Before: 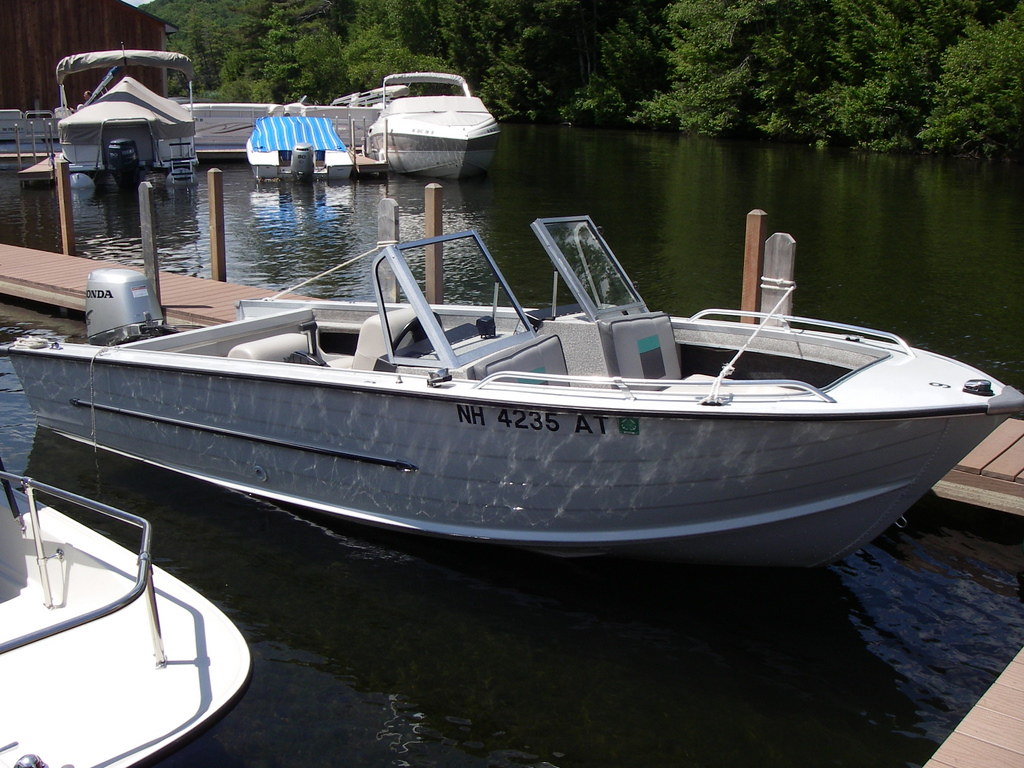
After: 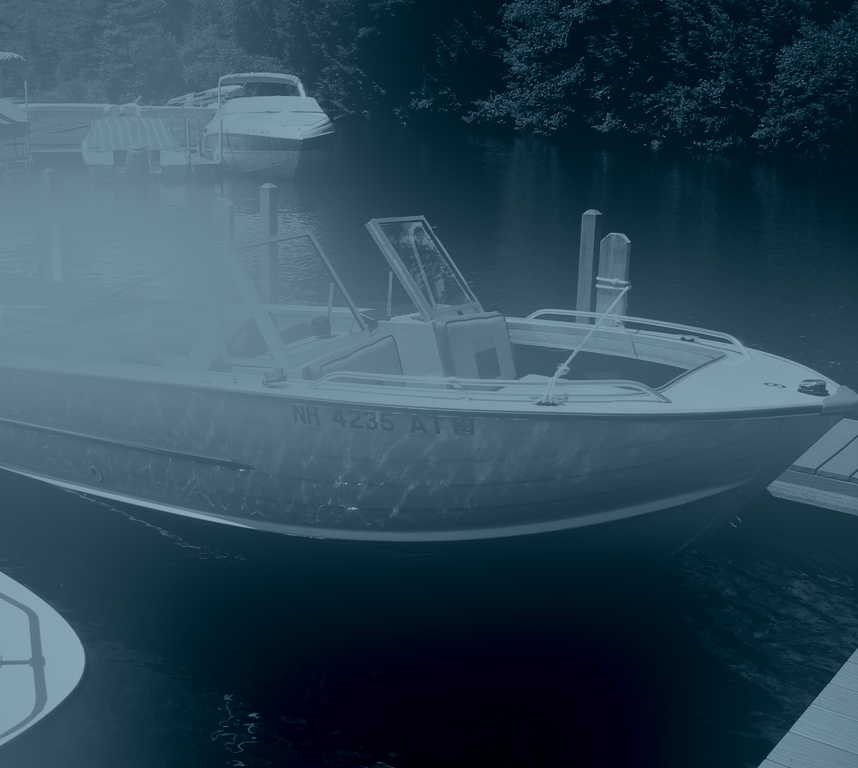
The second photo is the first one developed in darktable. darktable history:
tone equalizer: -8 EV -1.08 EV, -7 EV -1.01 EV, -6 EV -0.867 EV, -5 EV -0.578 EV, -3 EV 0.578 EV, -2 EV 0.867 EV, -1 EV 1.01 EV, +0 EV 1.08 EV, edges refinement/feathering 500, mask exposure compensation -1.57 EV, preserve details no
bloom: size 25%, threshold 5%, strength 90%
color balance rgb: linear chroma grading › global chroma -0.67%, saturation formula JzAzBz (2021)
exposure: black level correction 0.007, exposure 0.159 EV, compensate highlight preservation false
crop: left 16.145%
color correction: highlights a* 2.75, highlights b* 5, shadows a* -2.04, shadows b* -4.84, saturation 0.8
local contrast: mode bilateral grid, contrast 20, coarseness 50, detail 132%, midtone range 0.2
colorize: hue 194.4°, saturation 29%, source mix 61.75%, lightness 3.98%, version 1
